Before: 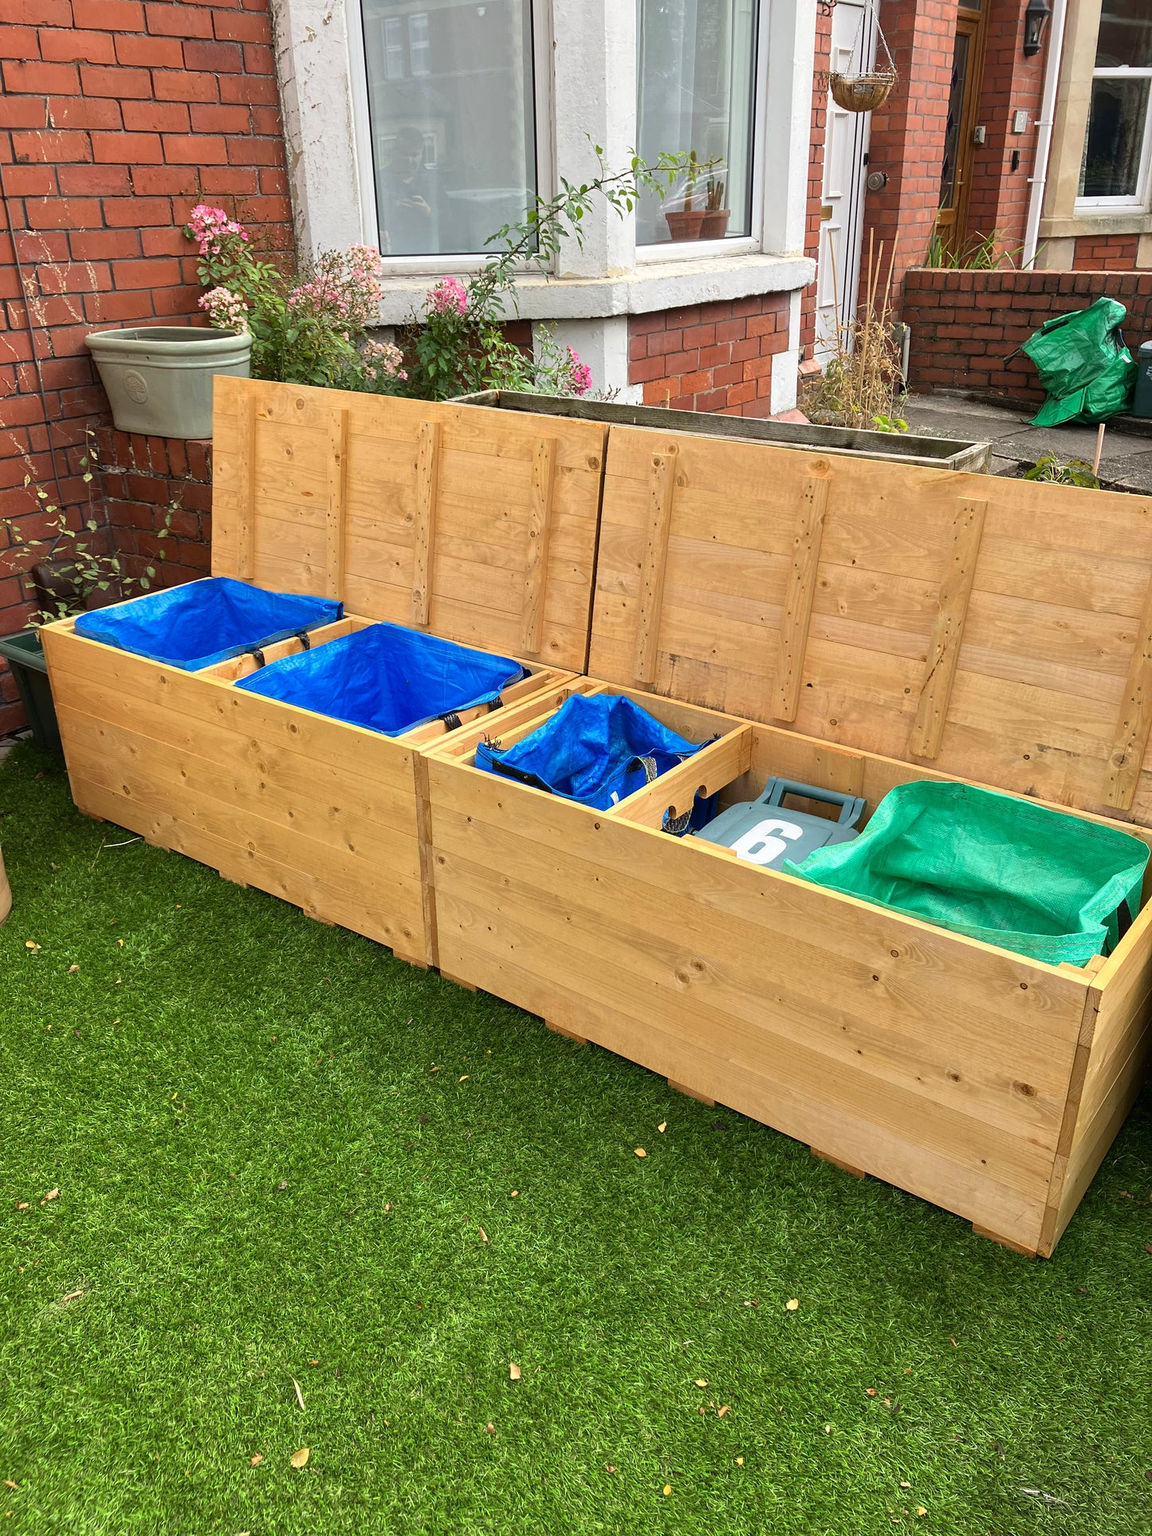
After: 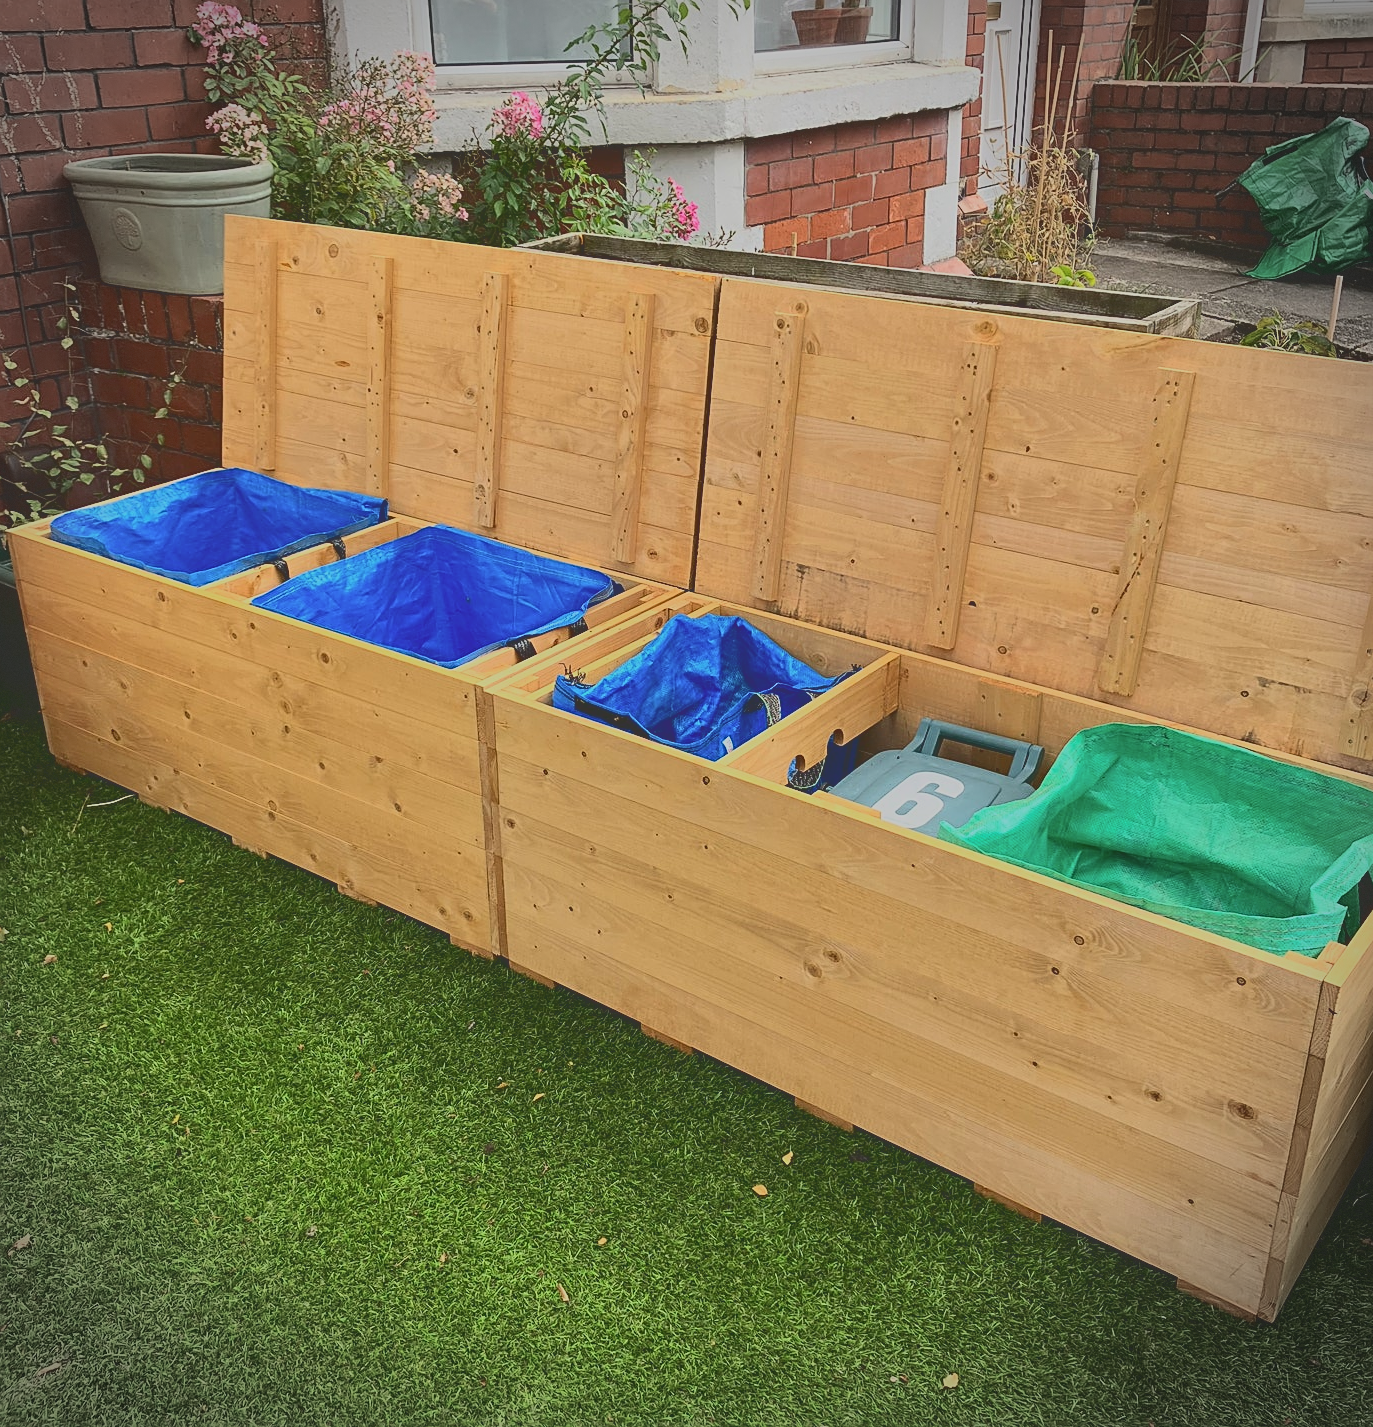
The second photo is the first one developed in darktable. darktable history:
crop and rotate: left 2.991%, top 13.302%, right 1.981%, bottom 12.636%
tone equalizer: on, module defaults
sharpen: on, module defaults
vignetting: dithering 8-bit output, unbound false
contrast brightness saturation: contrast -0.15, brightness 0.05, saturation -0.12
tone curve: curves: ch0 [(0, 0.23) (0.125, 0.207) (0.245, 0.227) (0.736, 0.695) (1, 0.824)], color space Lab, independent channels, preserve colors none
